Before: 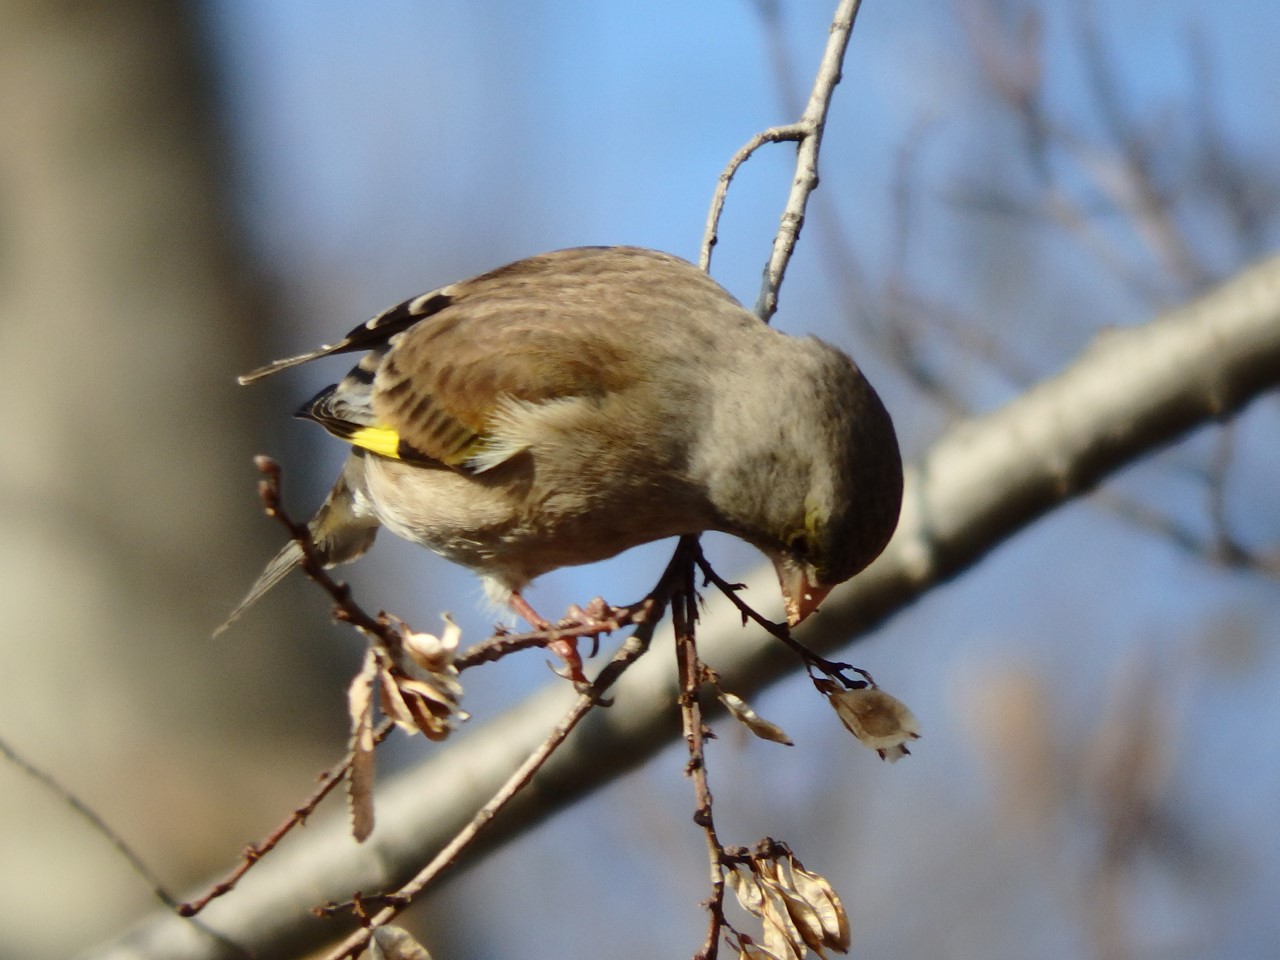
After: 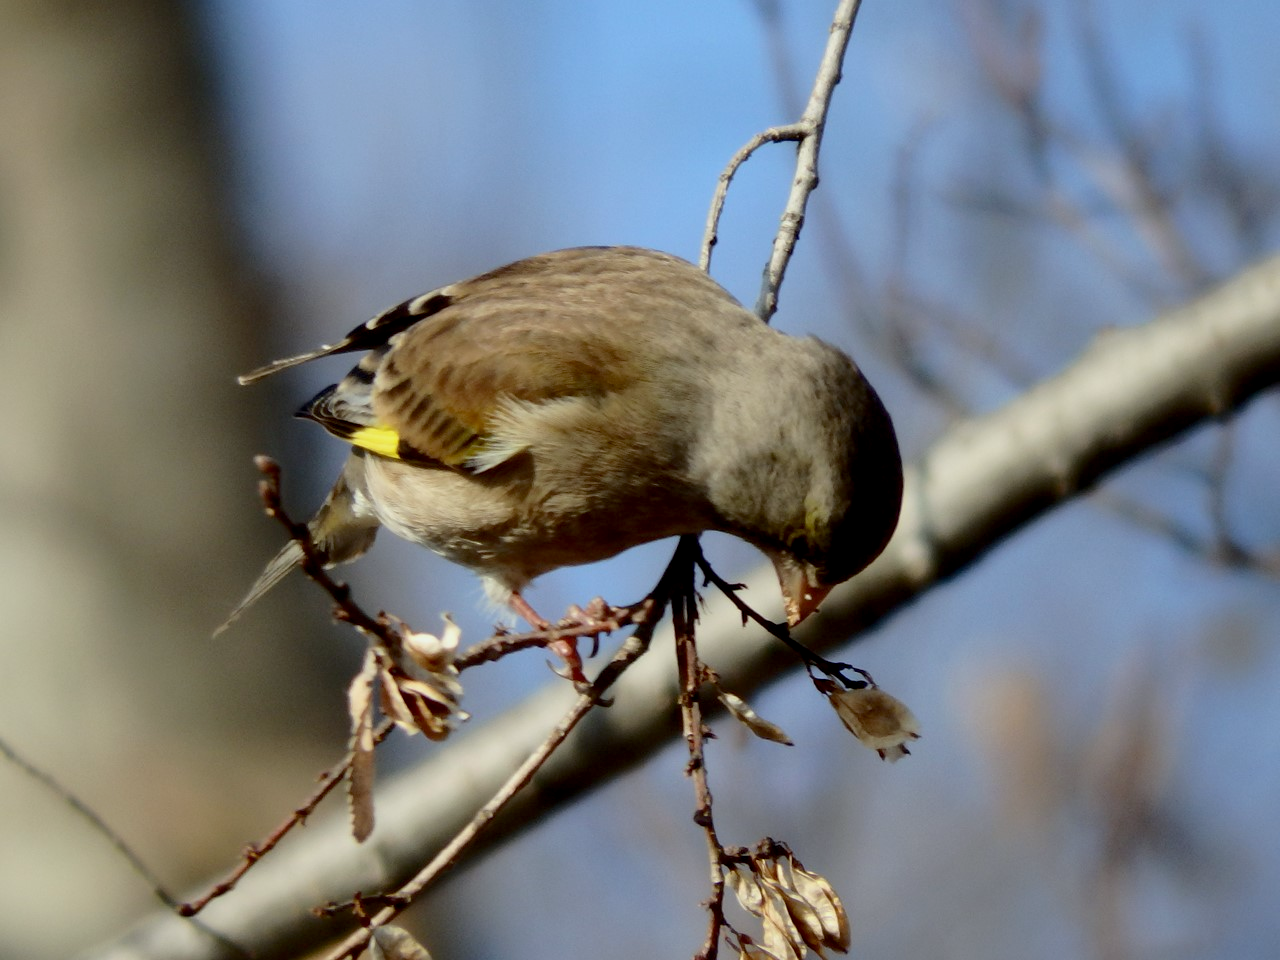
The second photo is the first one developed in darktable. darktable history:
white balance: red 0.982, blue 1.018
exposure: black level correction 0.009, exposure -0.159 EV, compensate highlight preservation false
